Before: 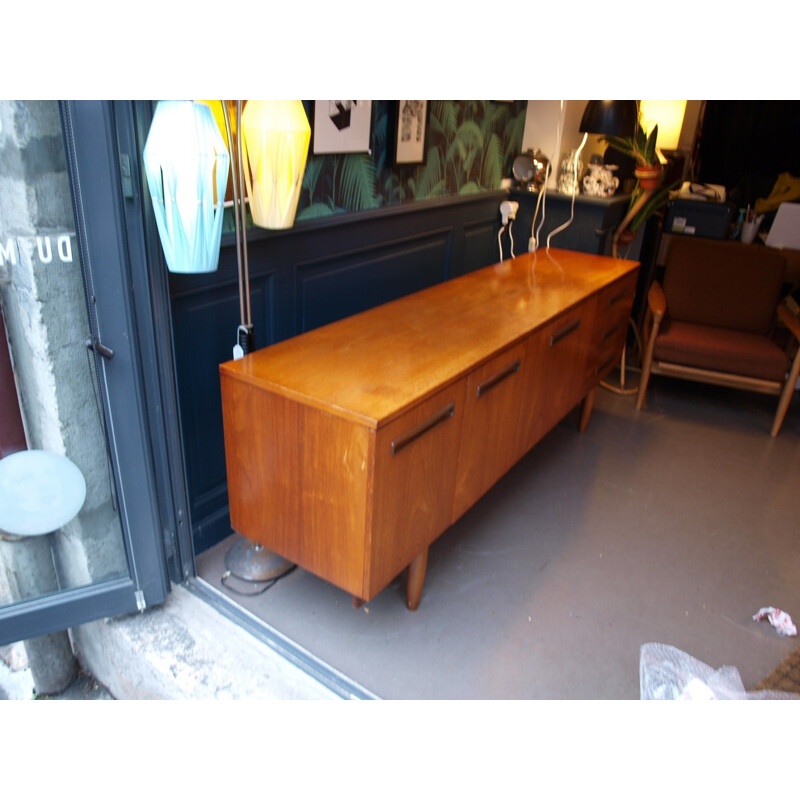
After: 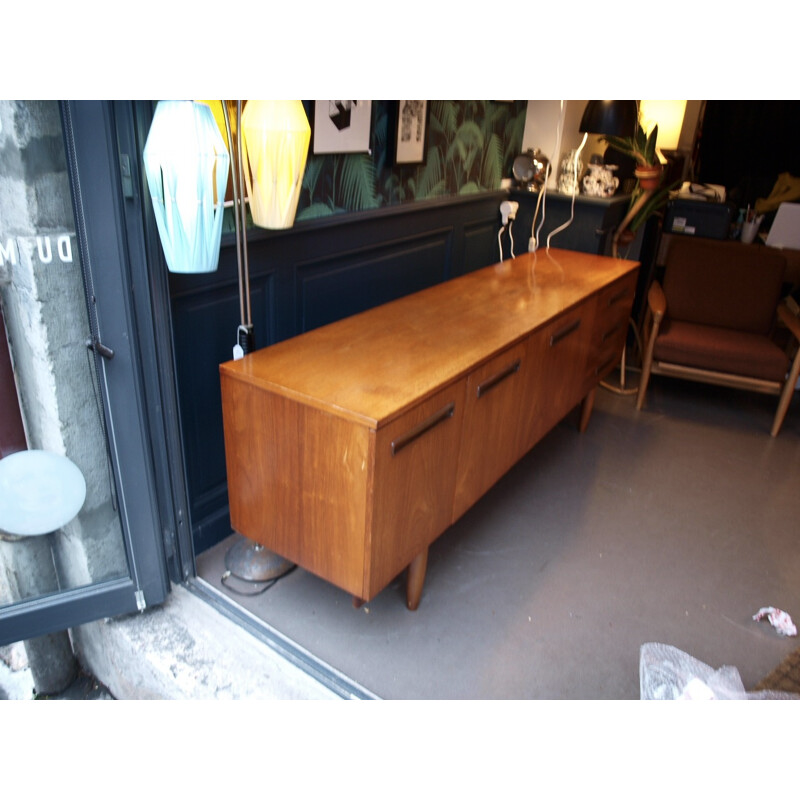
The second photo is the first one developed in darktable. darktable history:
shadows and highlights: shadows 25, highlights -48, soften with gaussian
contrast brightness saturation: contrast 0.11, saturation -0.17
